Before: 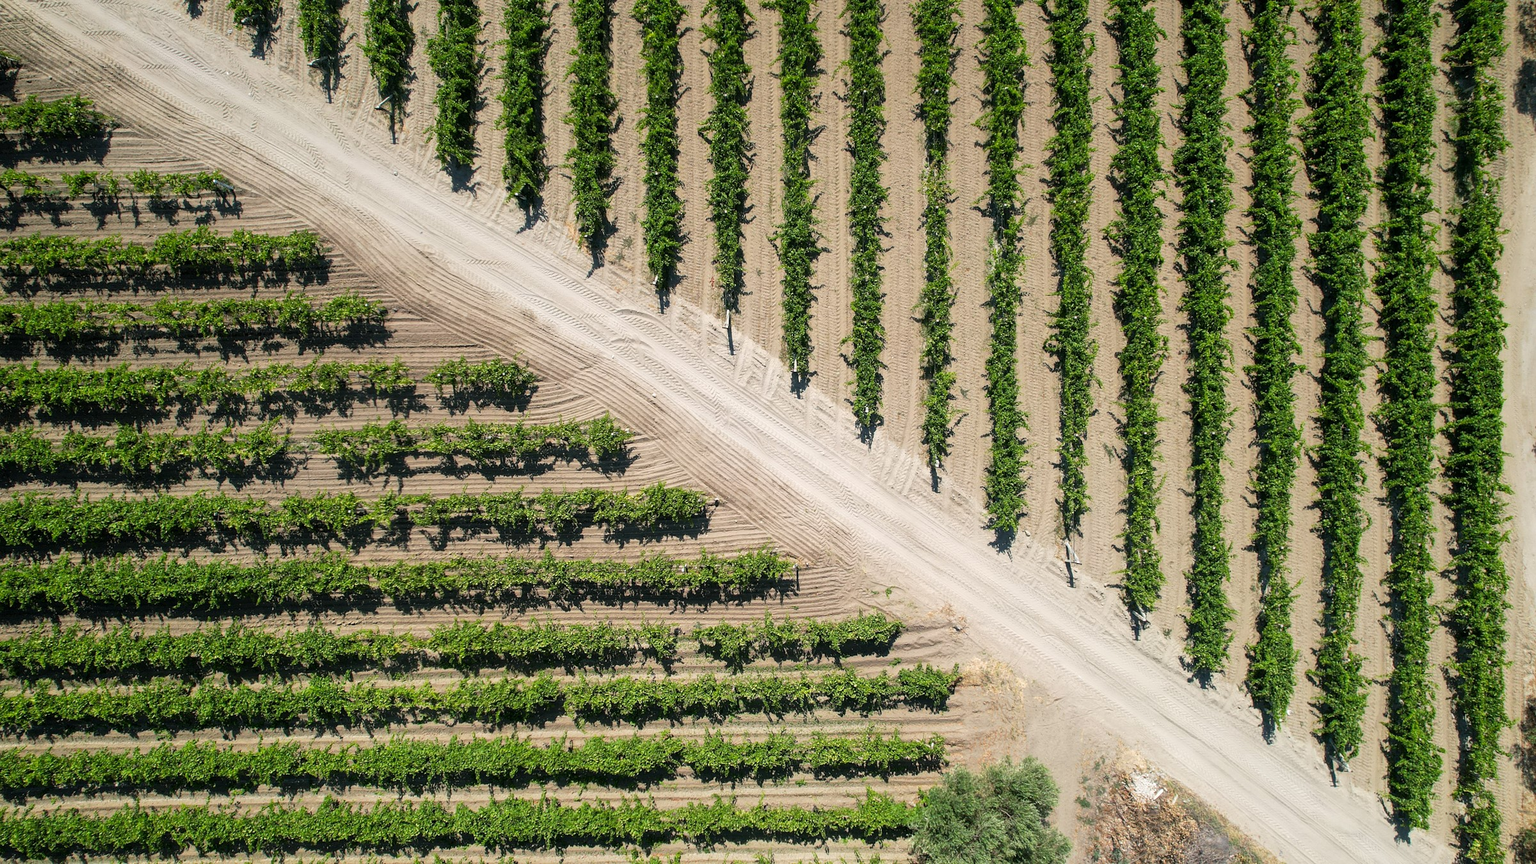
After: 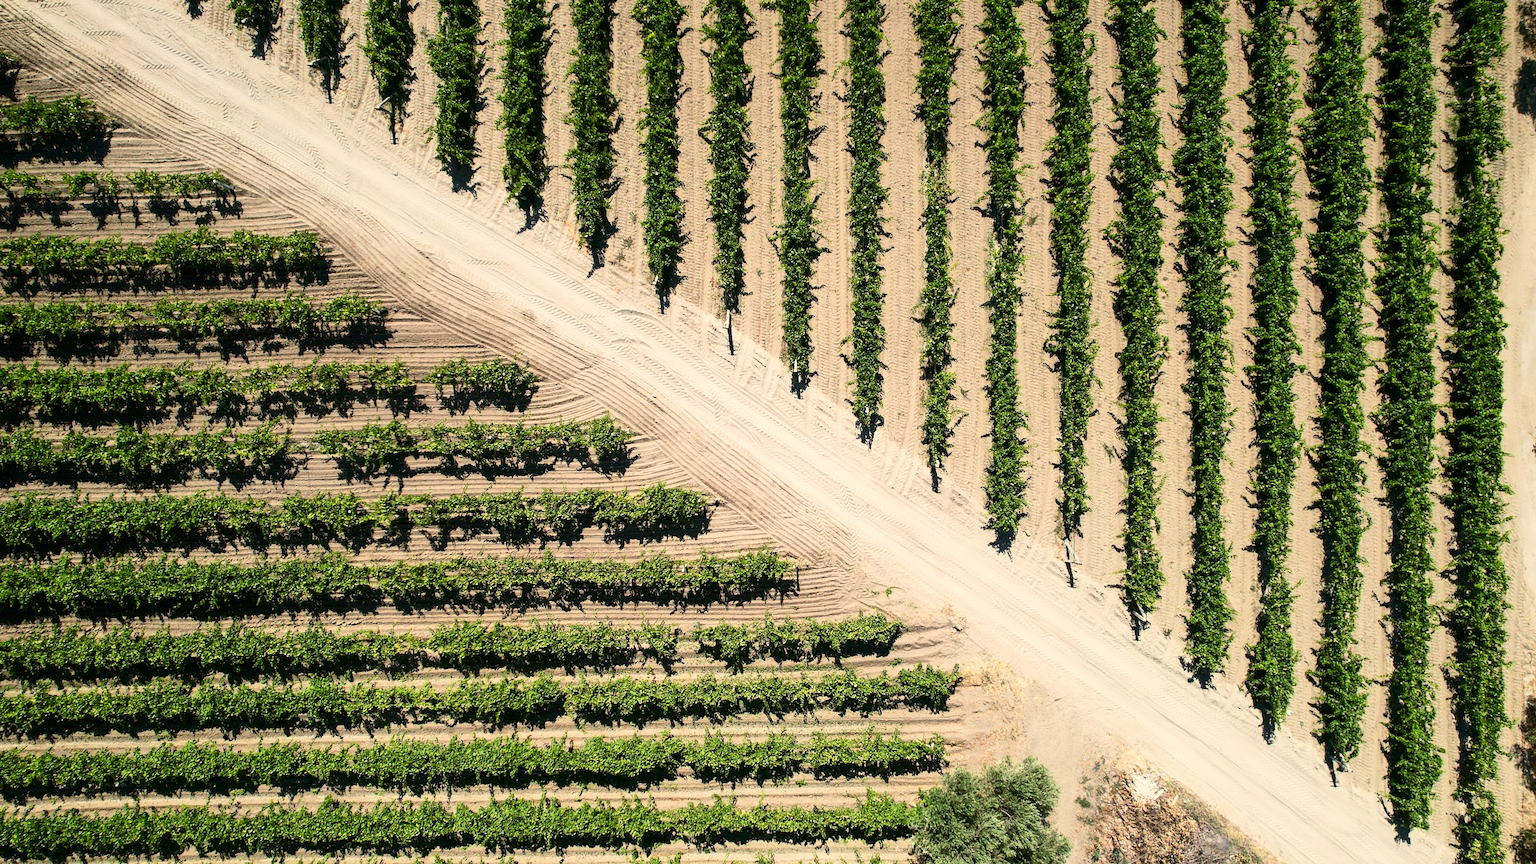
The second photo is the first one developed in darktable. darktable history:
white balance: red 1.045, blue 0.932
contrast brightness saturation: contrast 0.28
